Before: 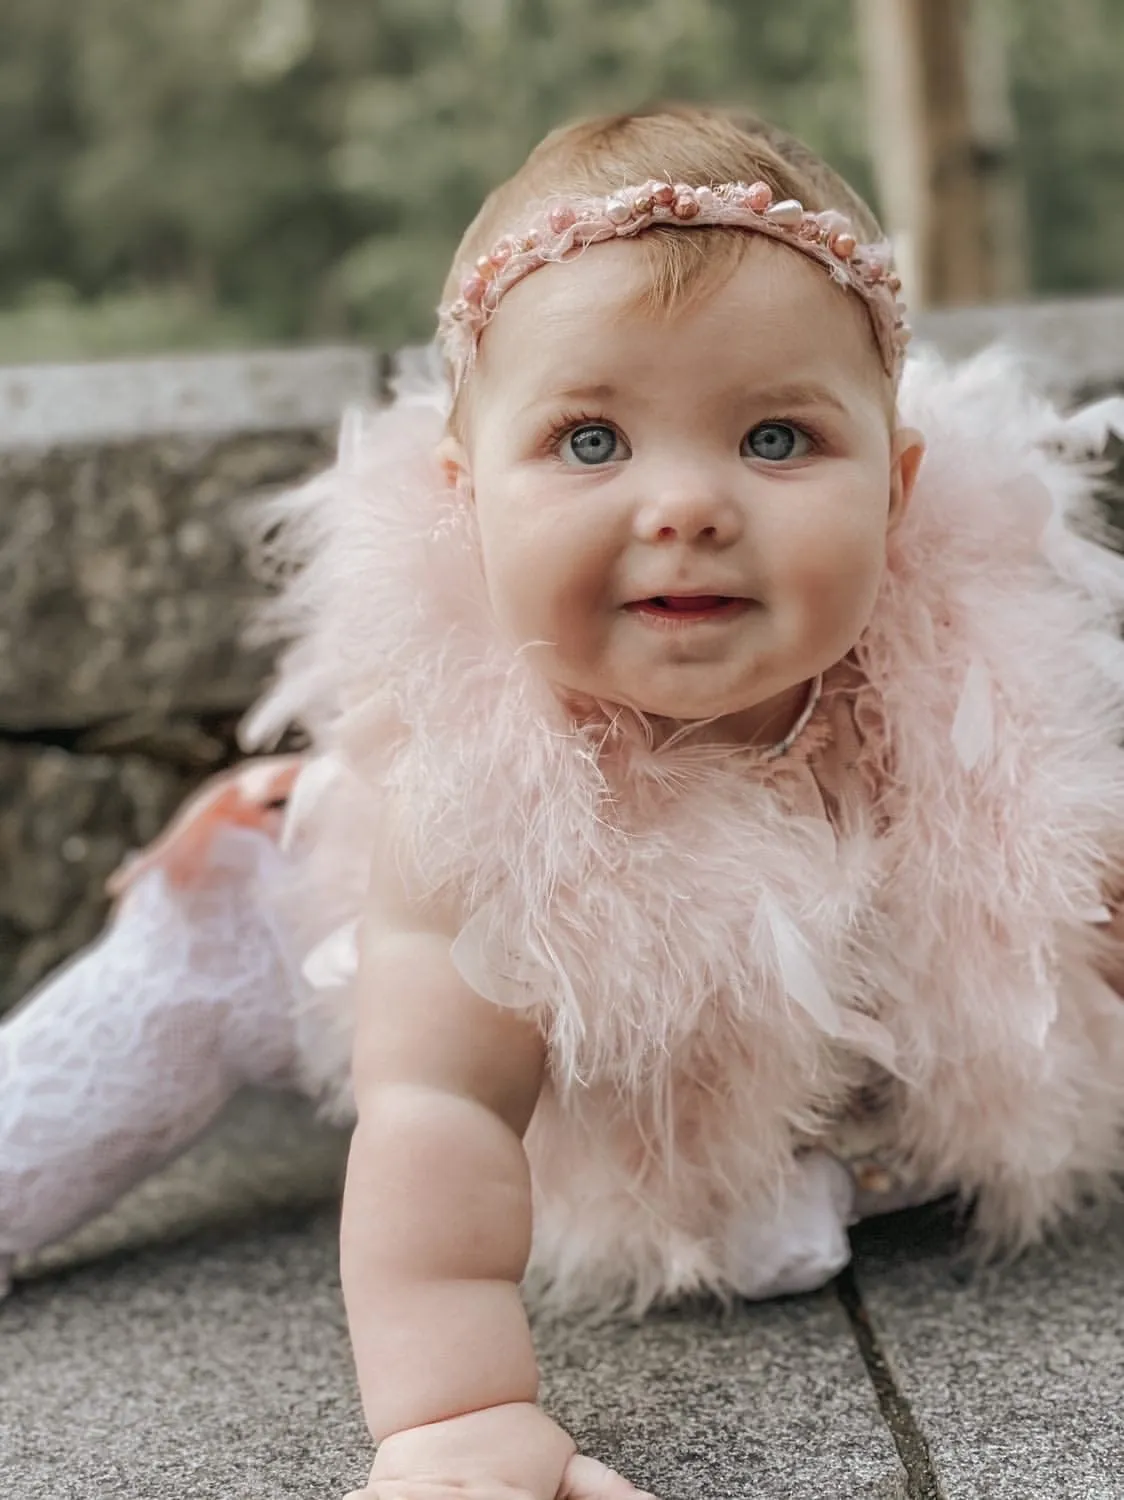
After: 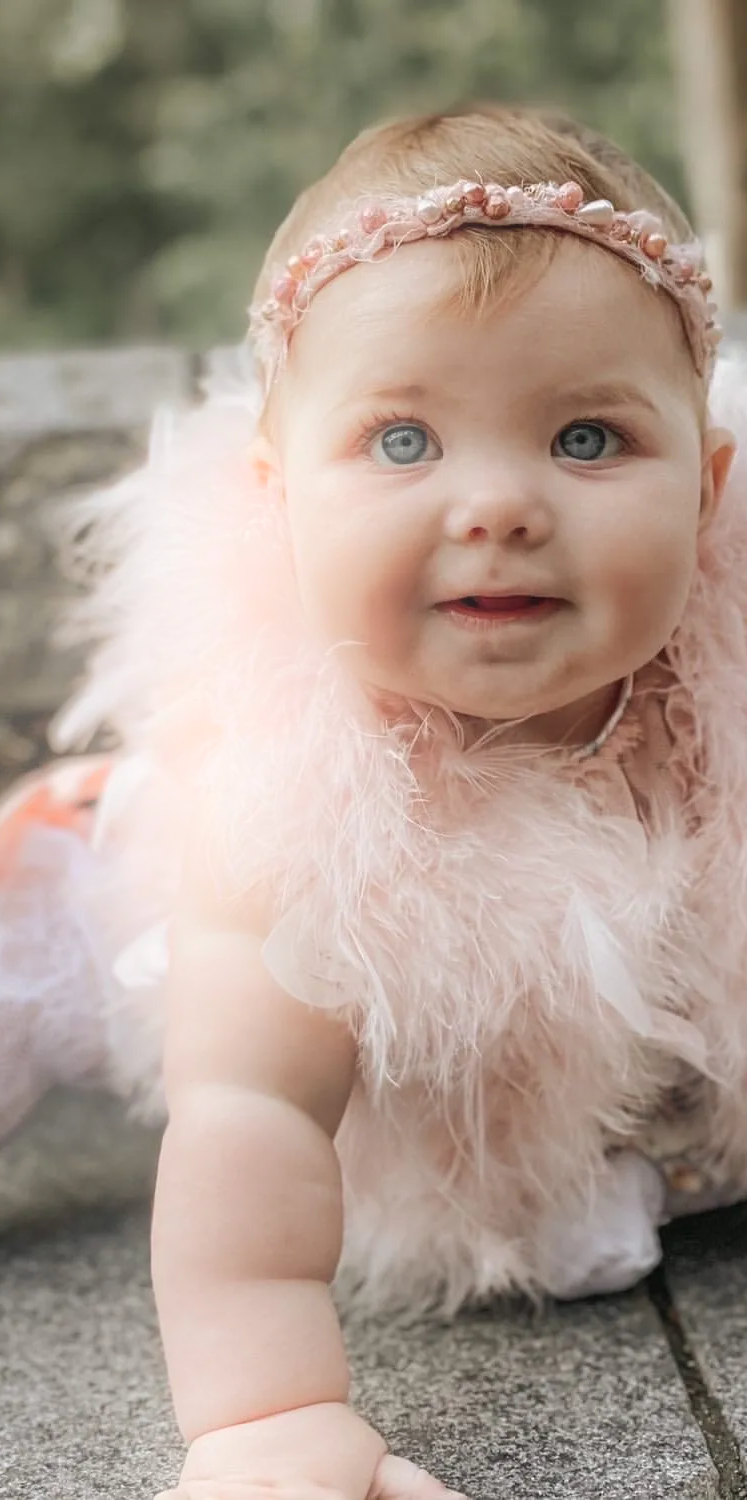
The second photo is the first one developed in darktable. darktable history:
crop: left 16.899%, right 16.556%
bloom: on, module defaults
